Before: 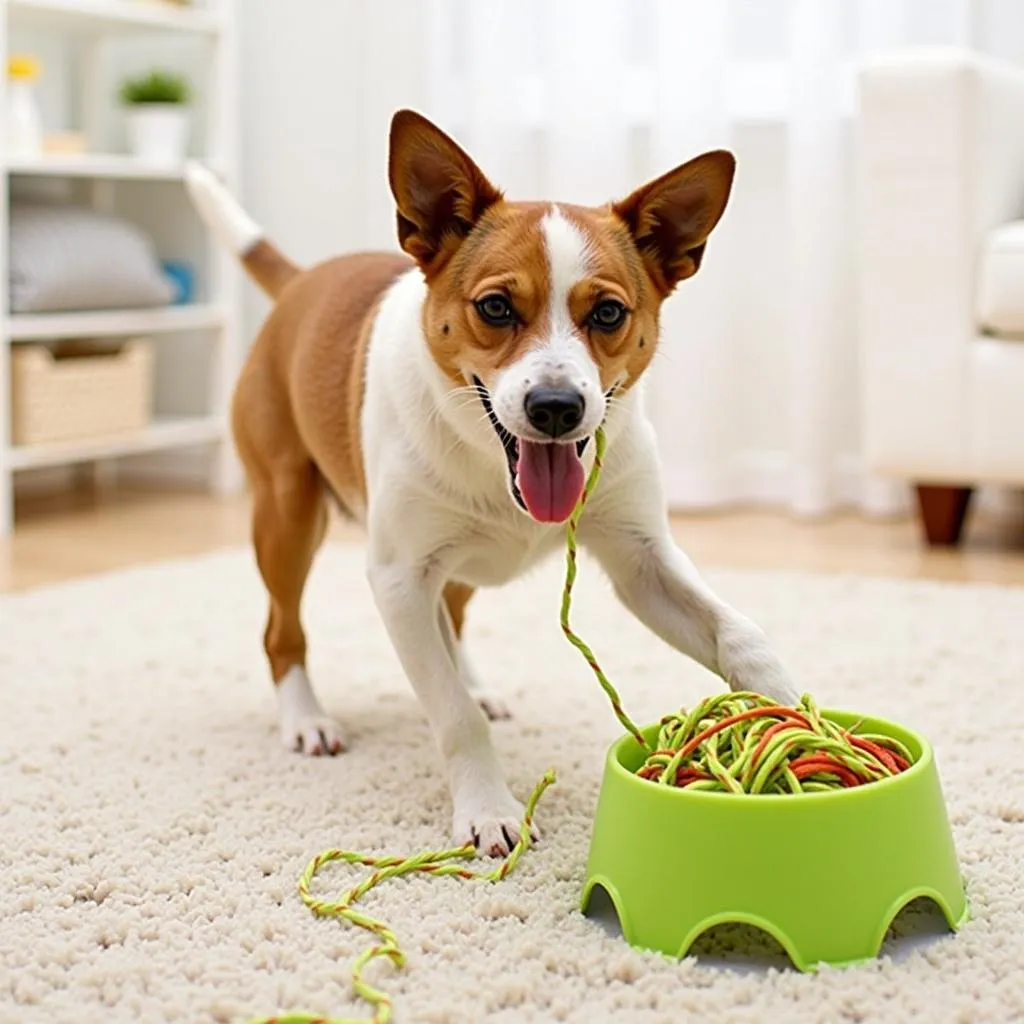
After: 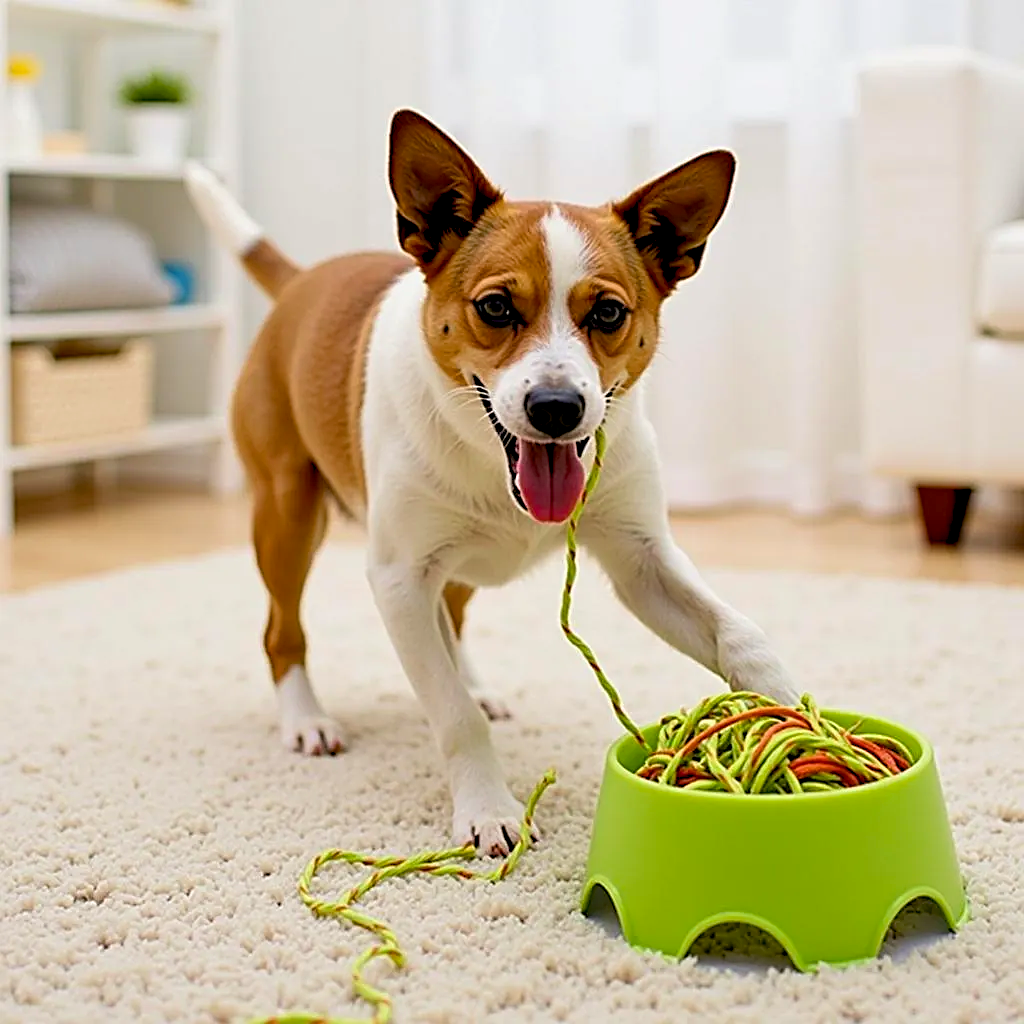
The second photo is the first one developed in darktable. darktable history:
color balance rgb: global offset › luminance -0.992%, perceptual saturation grading › global saturation 8.715%
exposure: black level correction 0.001, exposure -0.124 EV, compensate exposure bias true, compensate highlight preservation false
sharpen: on, module defaults
velvia: strength 14.43%
